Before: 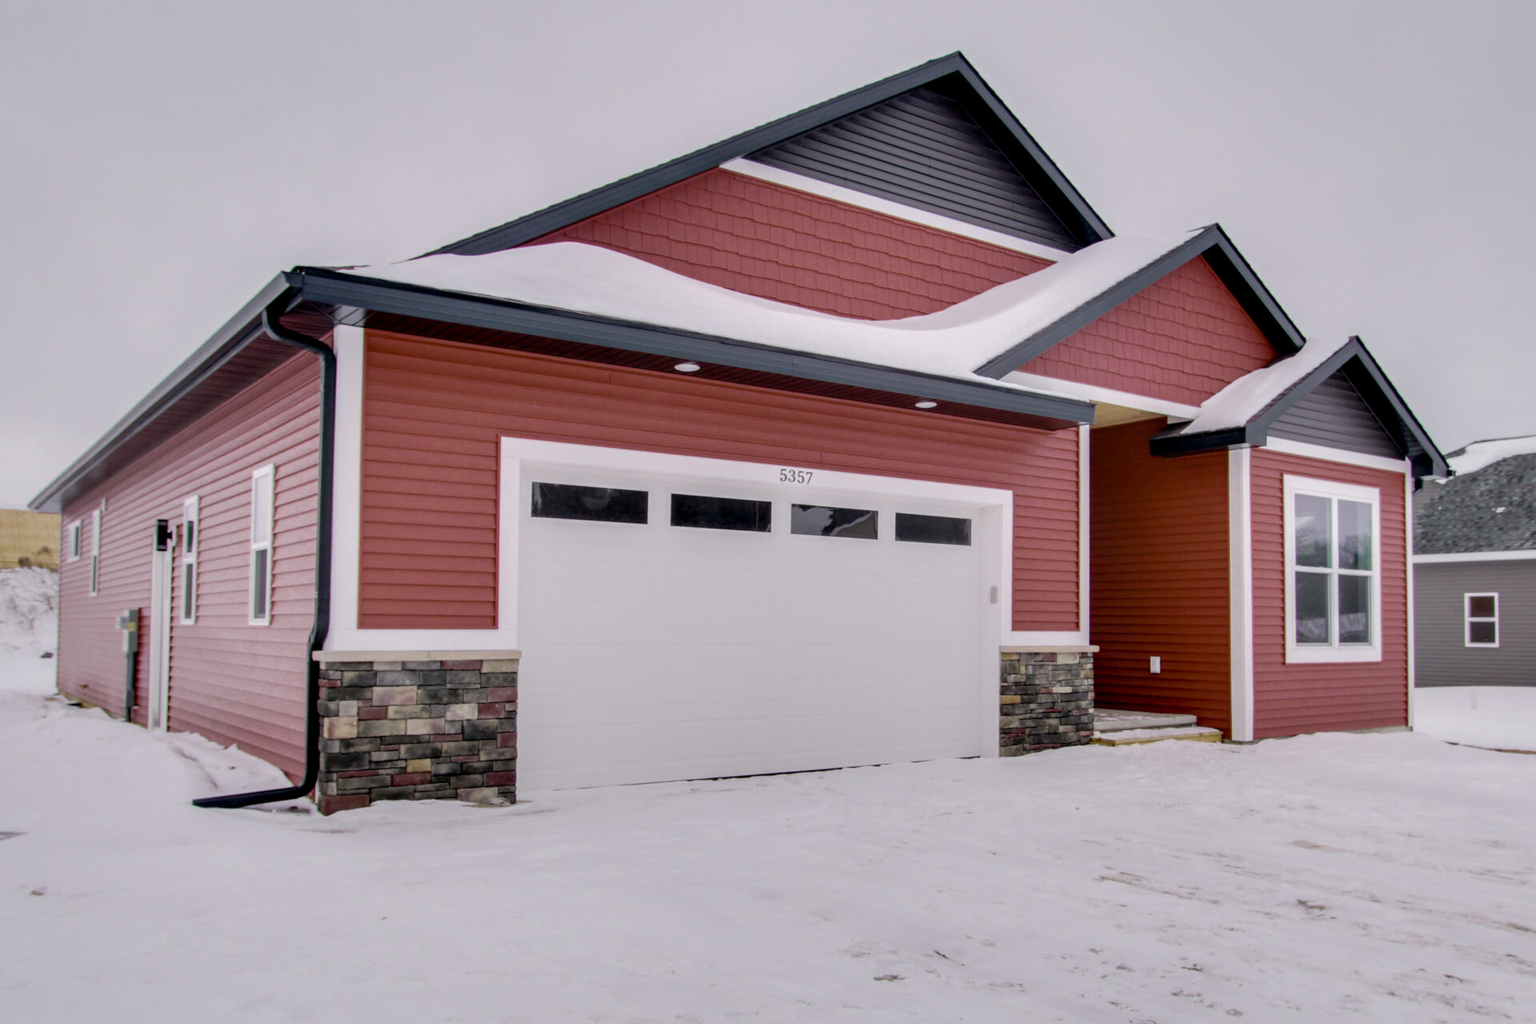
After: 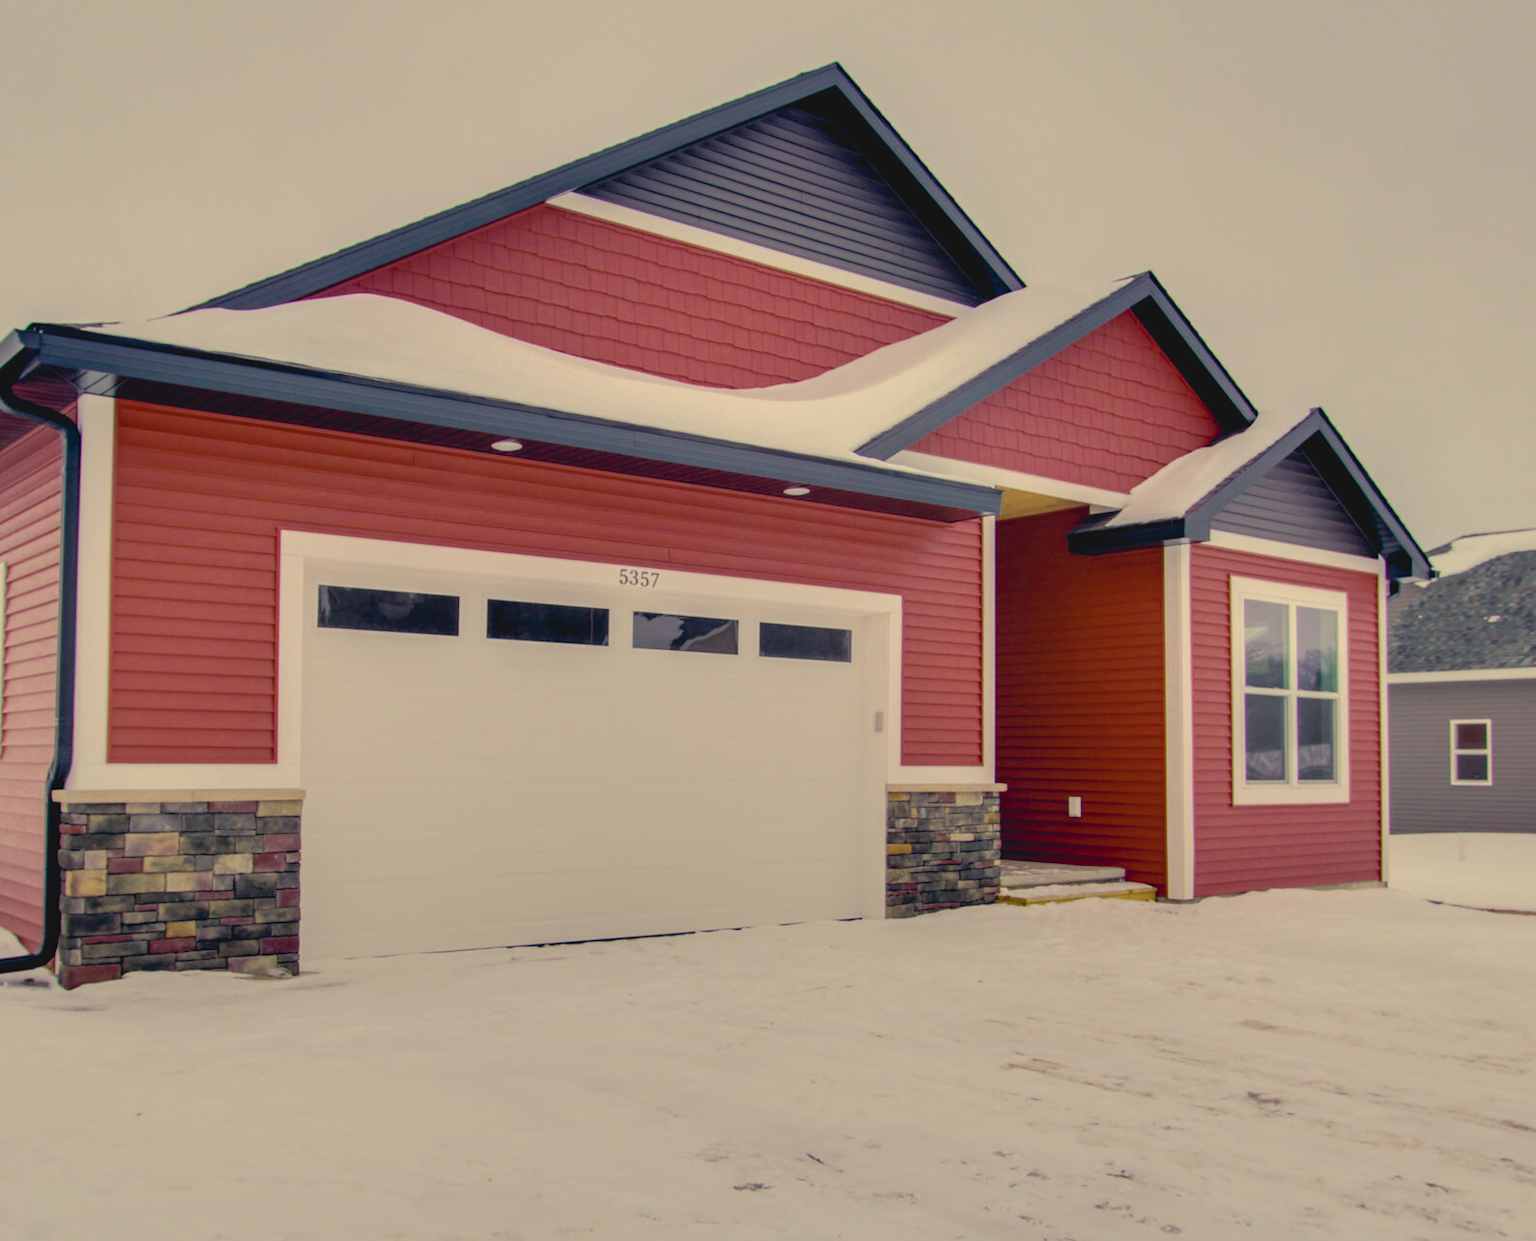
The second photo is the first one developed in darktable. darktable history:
tone equalizer: -7 EV 0.175 EV, -6 EV 0.148 EV, -5 EV 0.109 EV, -4 EV 0.023 EV, -2 EV -0.017 EV, -1 EV -0.046 EV, +0 EV -0.079 EV, edges refinement/feathering 500, mask exposure compensation -1.57 EV, preserve details no
color balance rgb: highlights gain › chroma 7.95%, highlights gain › hue 82.62°, global offset › chroma 0.067%, global offset › hue 253.34°, perceptual saturation grading › global saturation 25.409%, global vibrance 20%
crop: left 17.557%, bottom 0.033%
contrast brightness saturation: contrast -0.128
